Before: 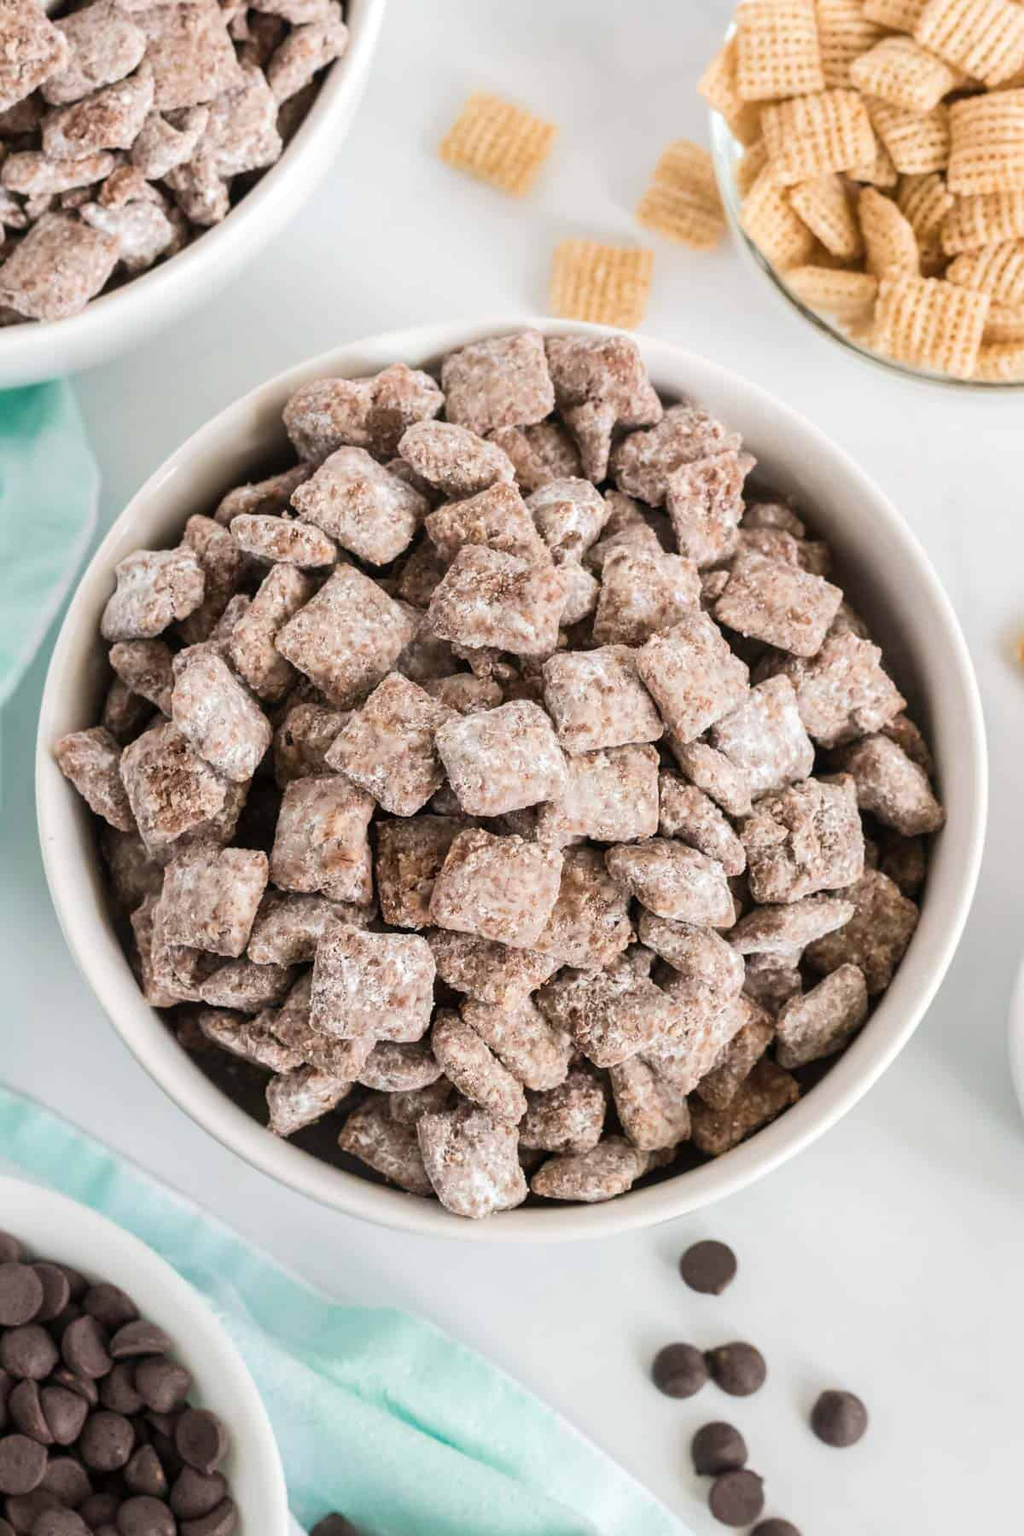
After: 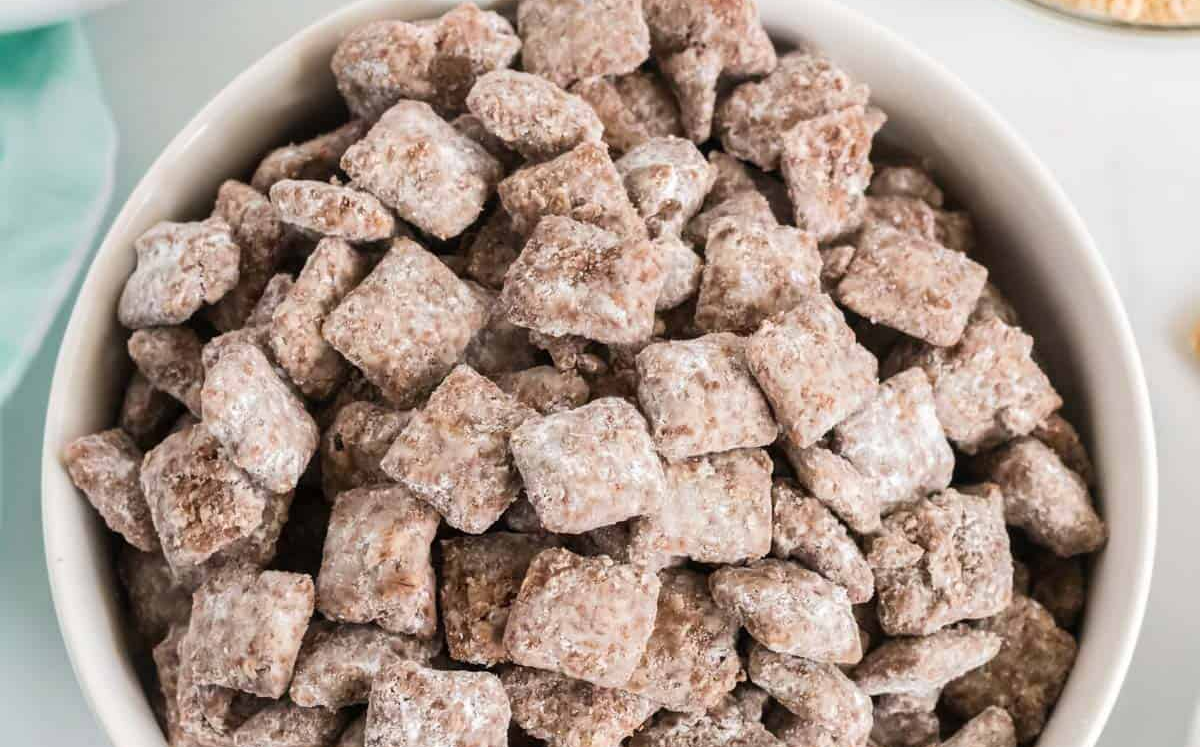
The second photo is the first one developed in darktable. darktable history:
crop and rotate: top 23.548%, bottom 34.906%
